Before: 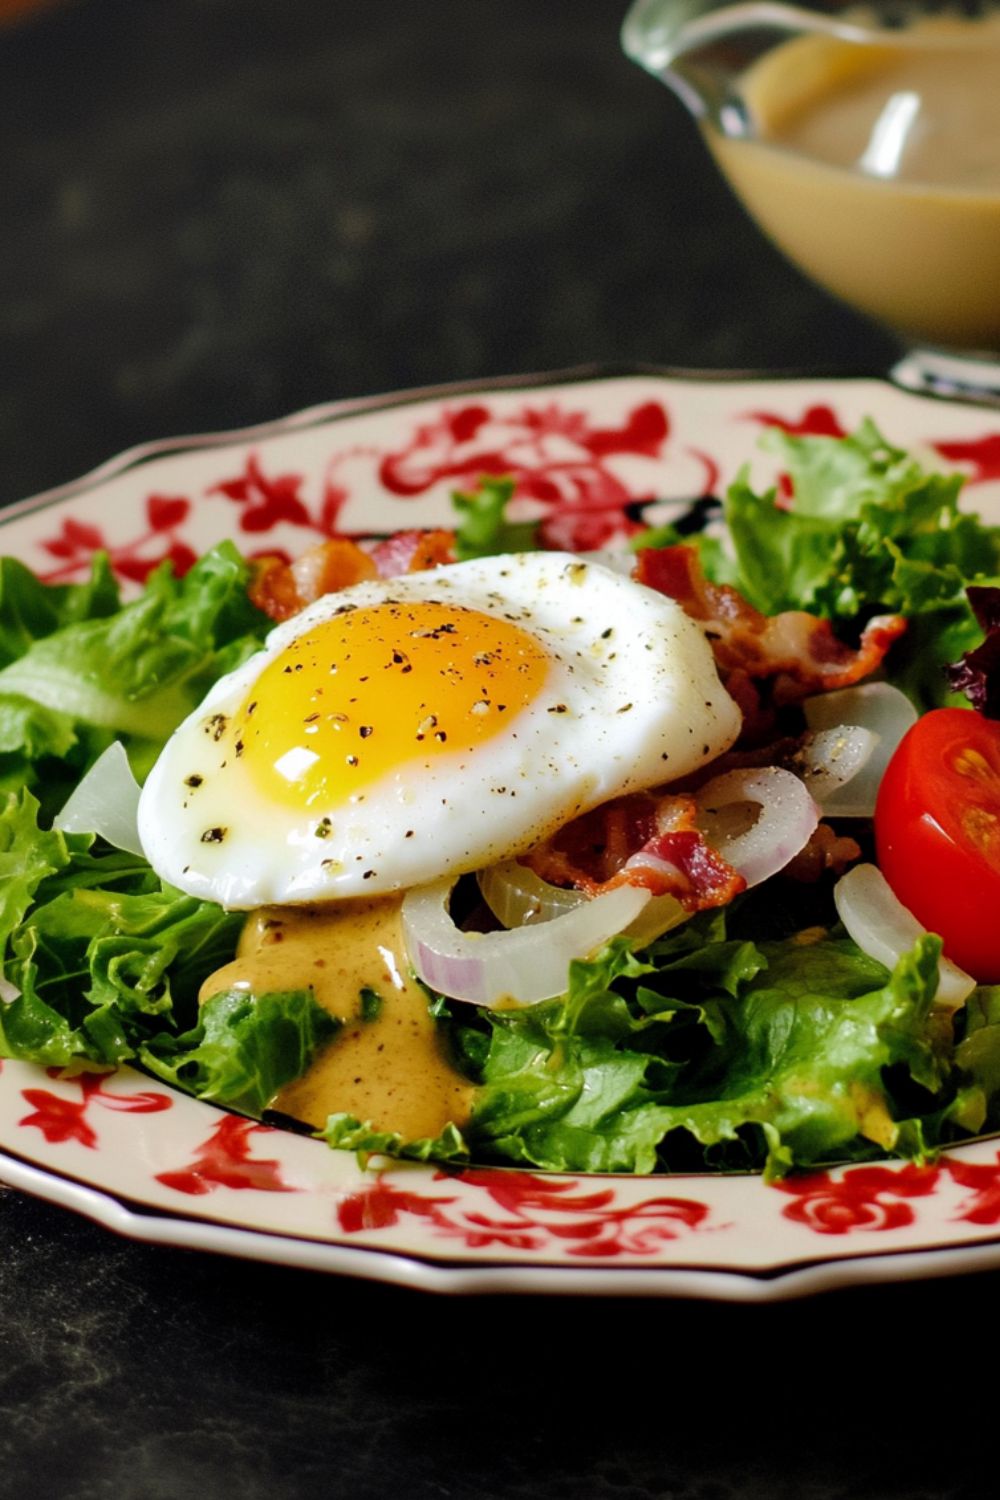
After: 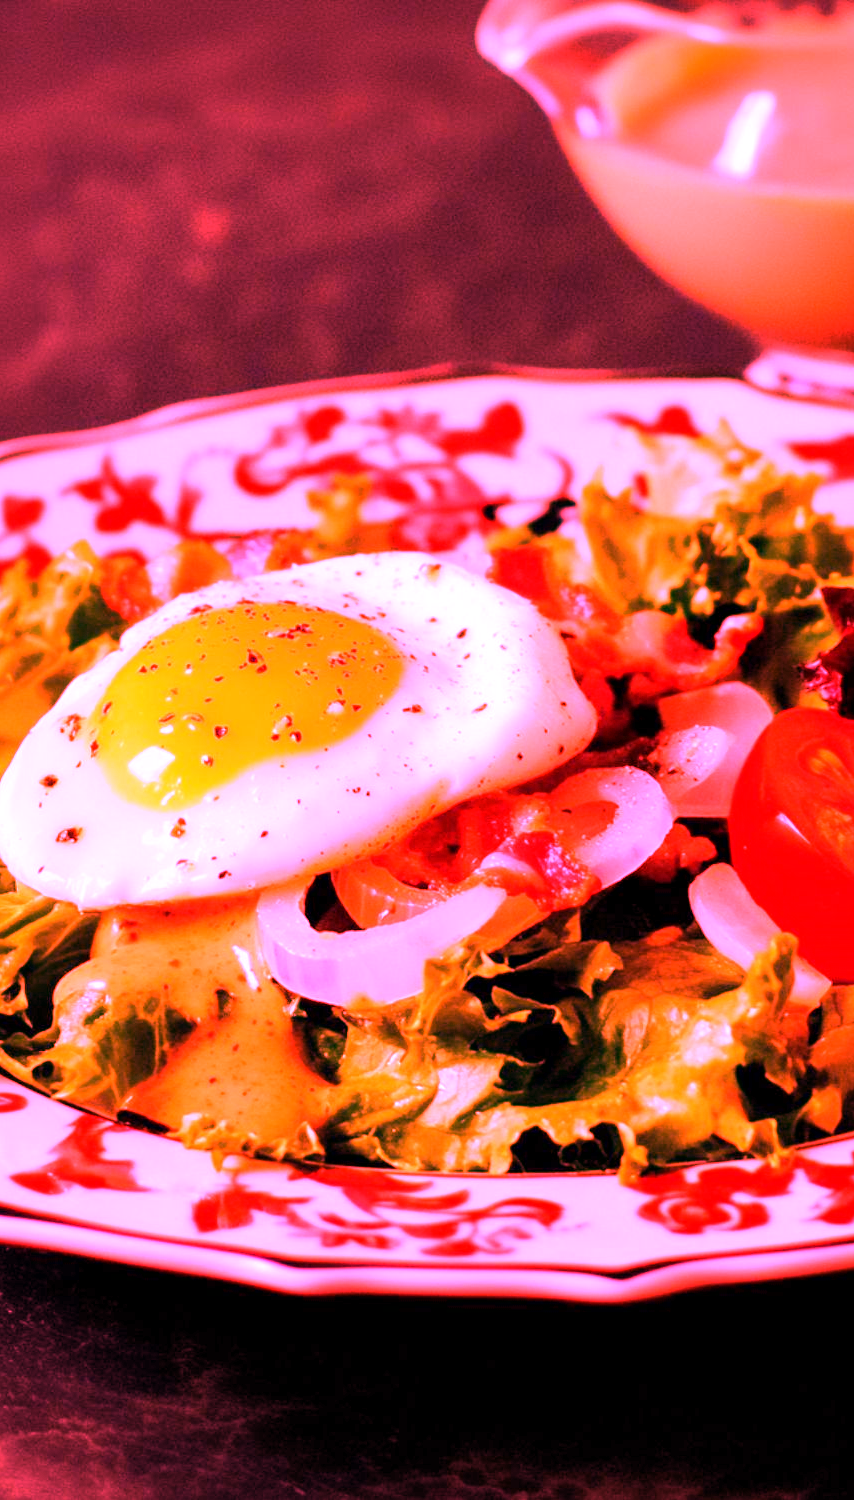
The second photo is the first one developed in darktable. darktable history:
crop and rotate: left 14.584%
white balance: red 4.26, blue 1.802
